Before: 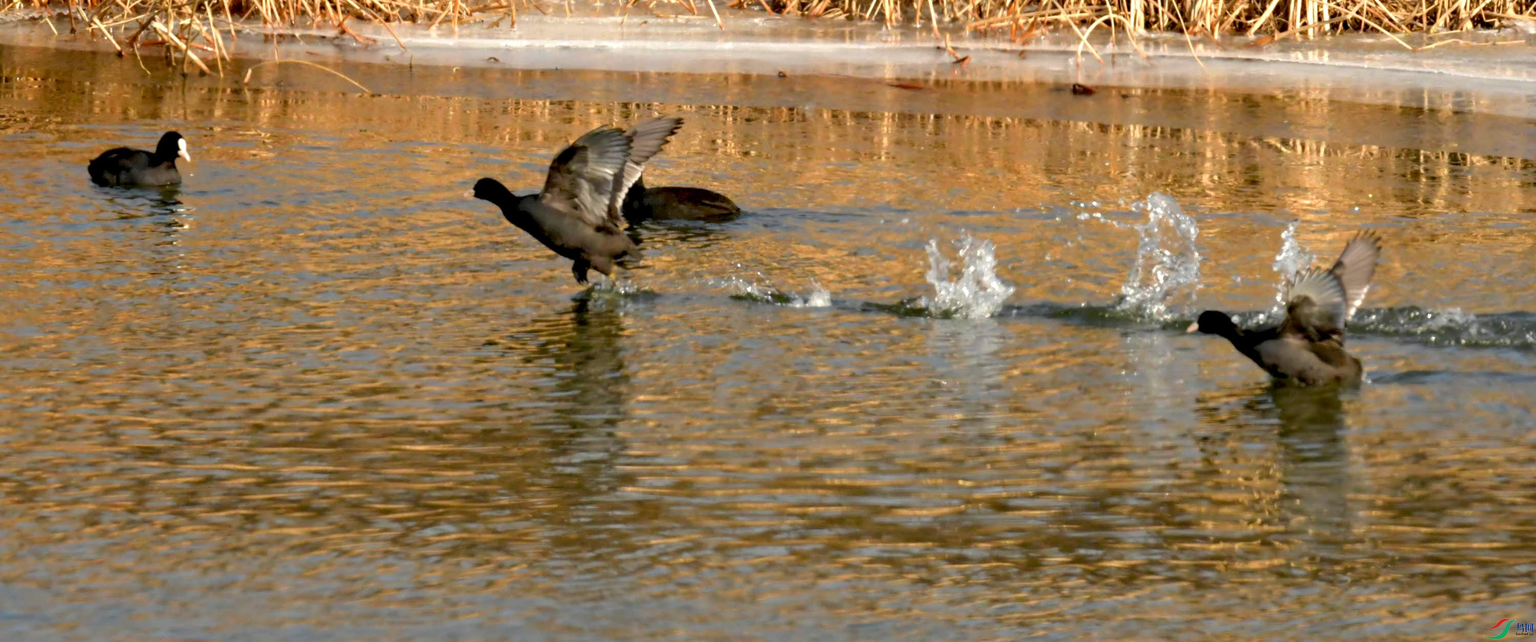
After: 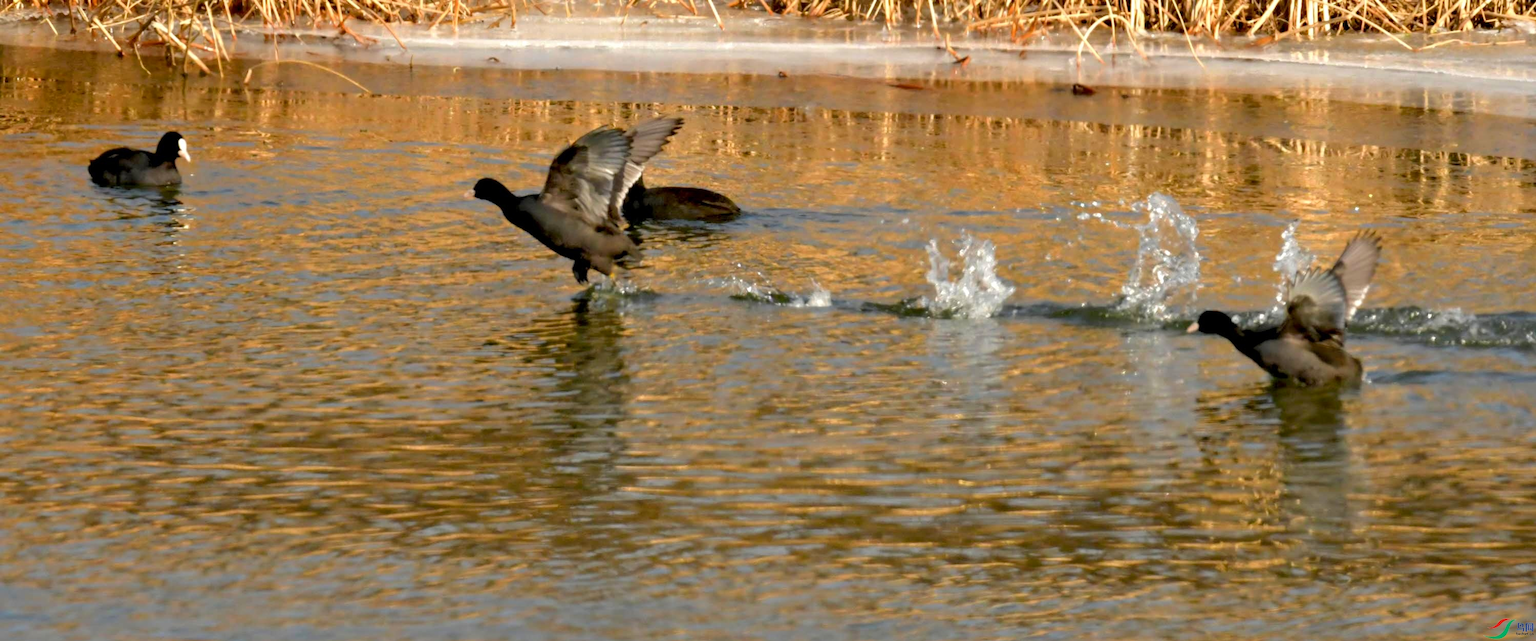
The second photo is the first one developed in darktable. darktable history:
color balance rgb: perceptual saturation grading › global saturation 0.854%, perceptual brilliance grading › global brilliance 2.842%, perceptual brilliance grading › highlights -2.802%, perceptual brilliance grading › shadows 2.698%, global vibrance 15.212%
